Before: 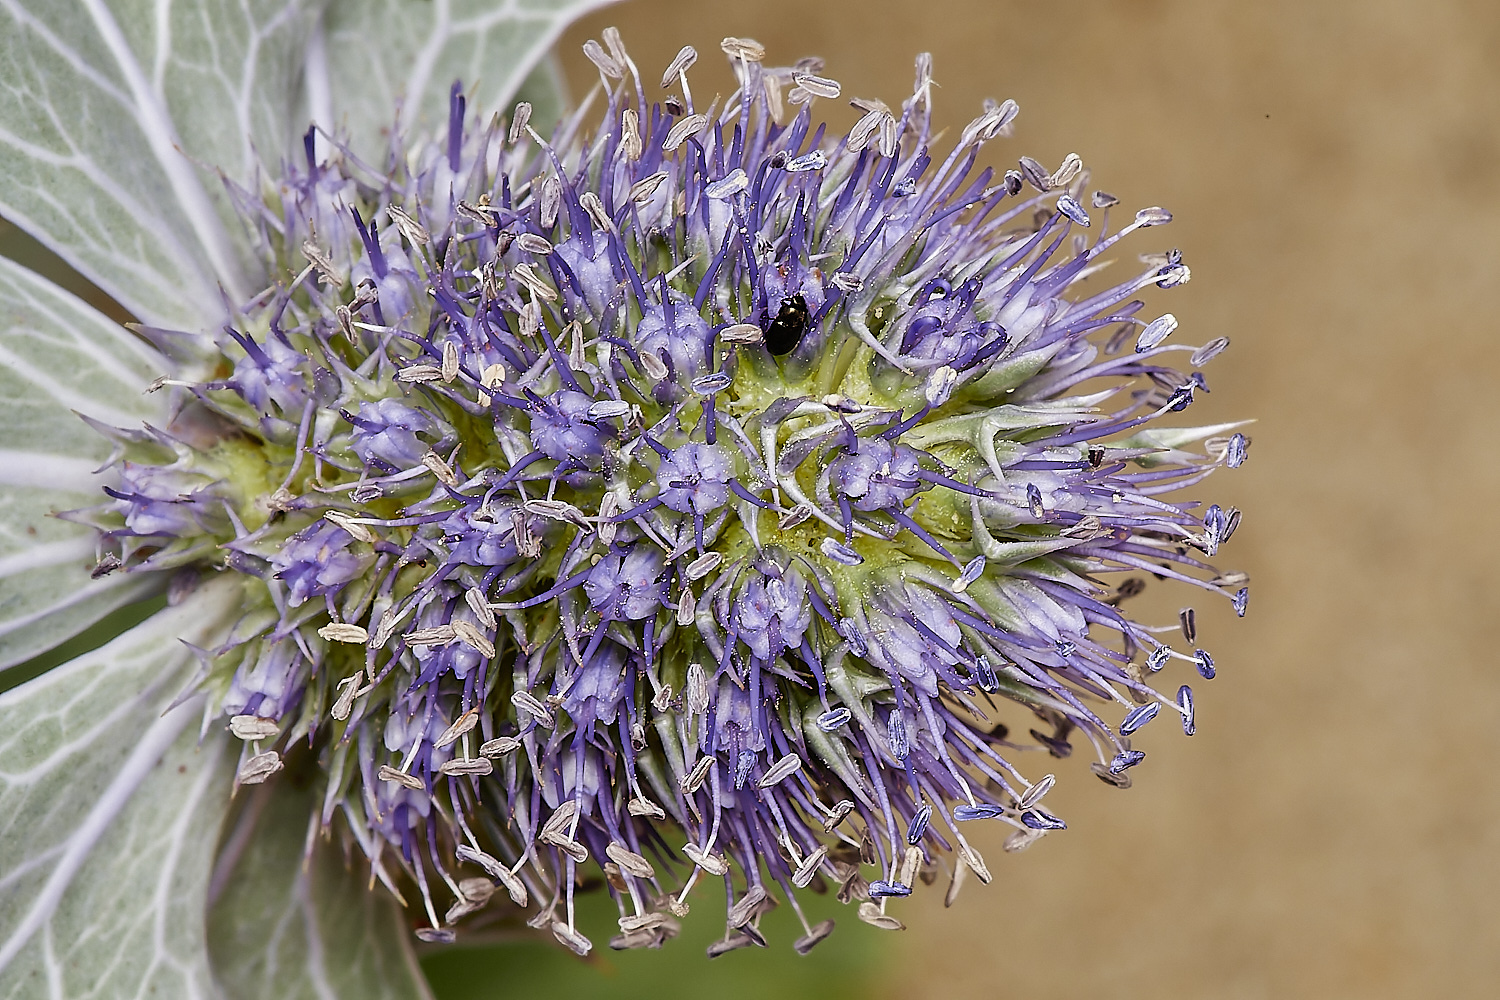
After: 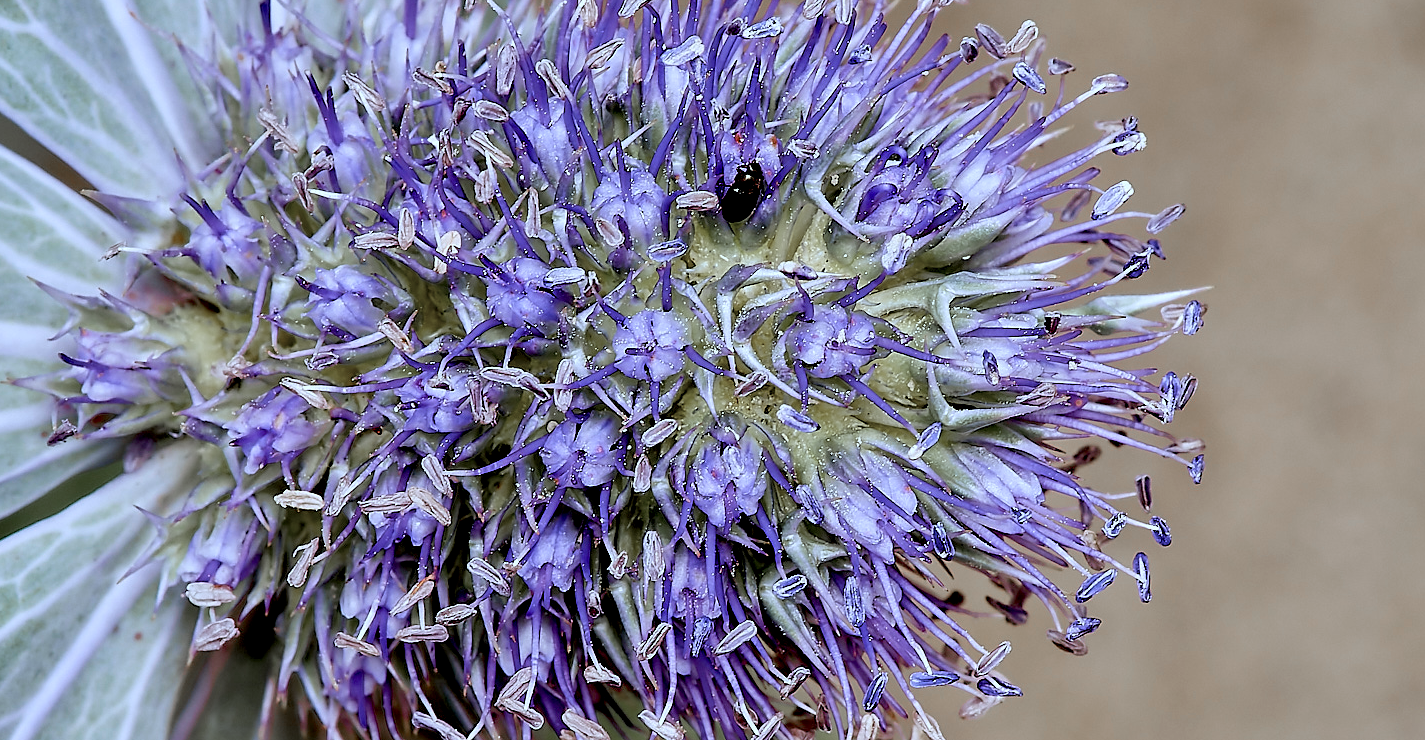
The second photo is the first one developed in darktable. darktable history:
white balance: red 0.948, green 1.02, blue 1.176
color zones: curves: ch1 [(0, 0.708) (0.088, 0.648) (0.245, 0.187) (0.429, 0.326) (0.571, 0.498) (0.714, 0.5) (0.857, 0.5) (1, 0.708)]
crop and rotate: left 2.991%, top 13.302%, right 1.981%, bottom 12.636%
exposure: black level correction 0.016, exposure -0.009 EV, compensate highlight preservation false
